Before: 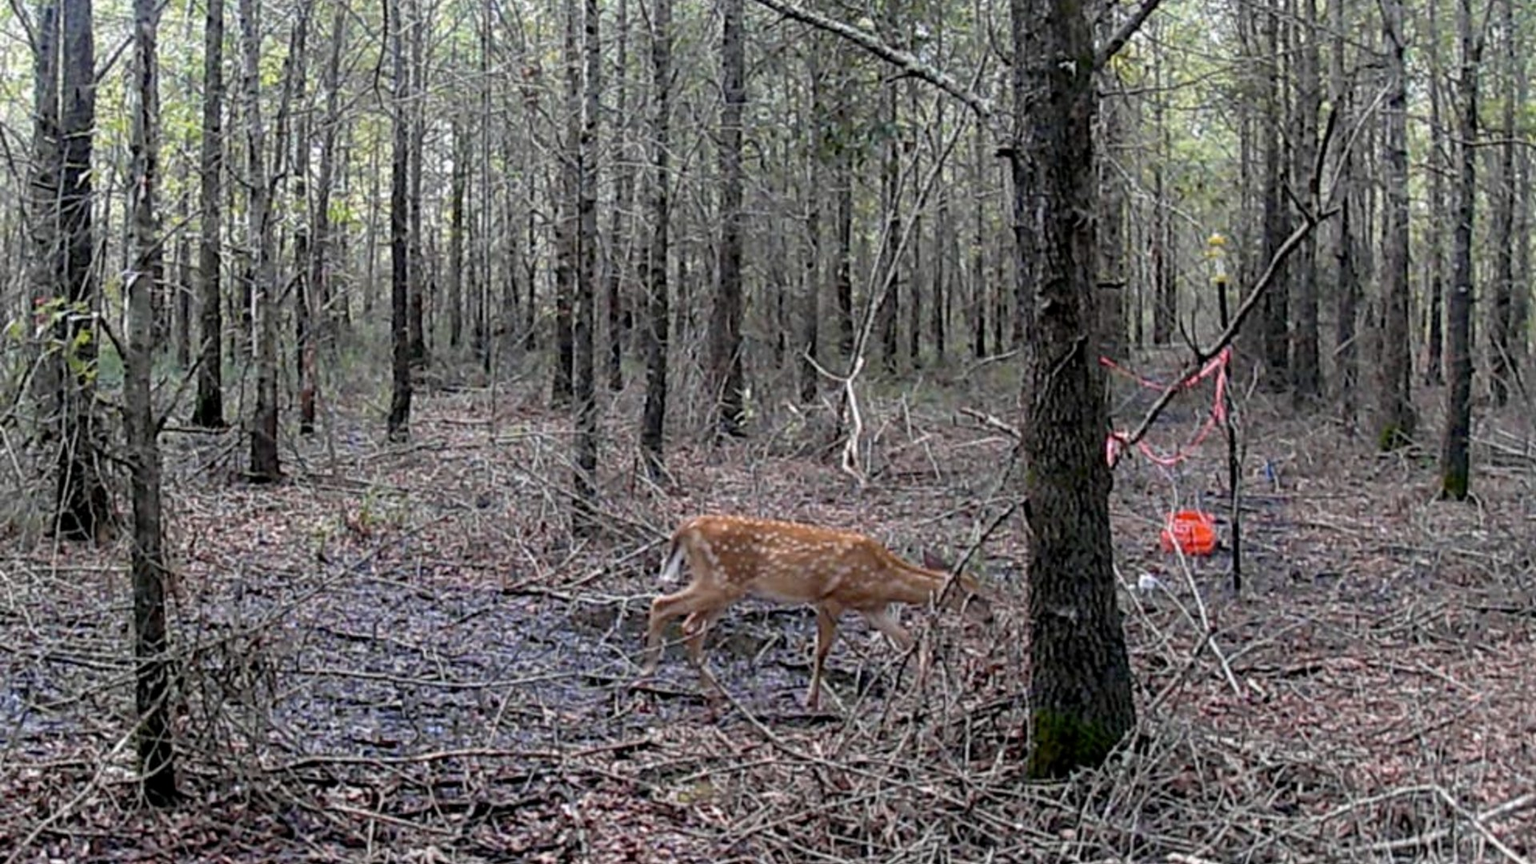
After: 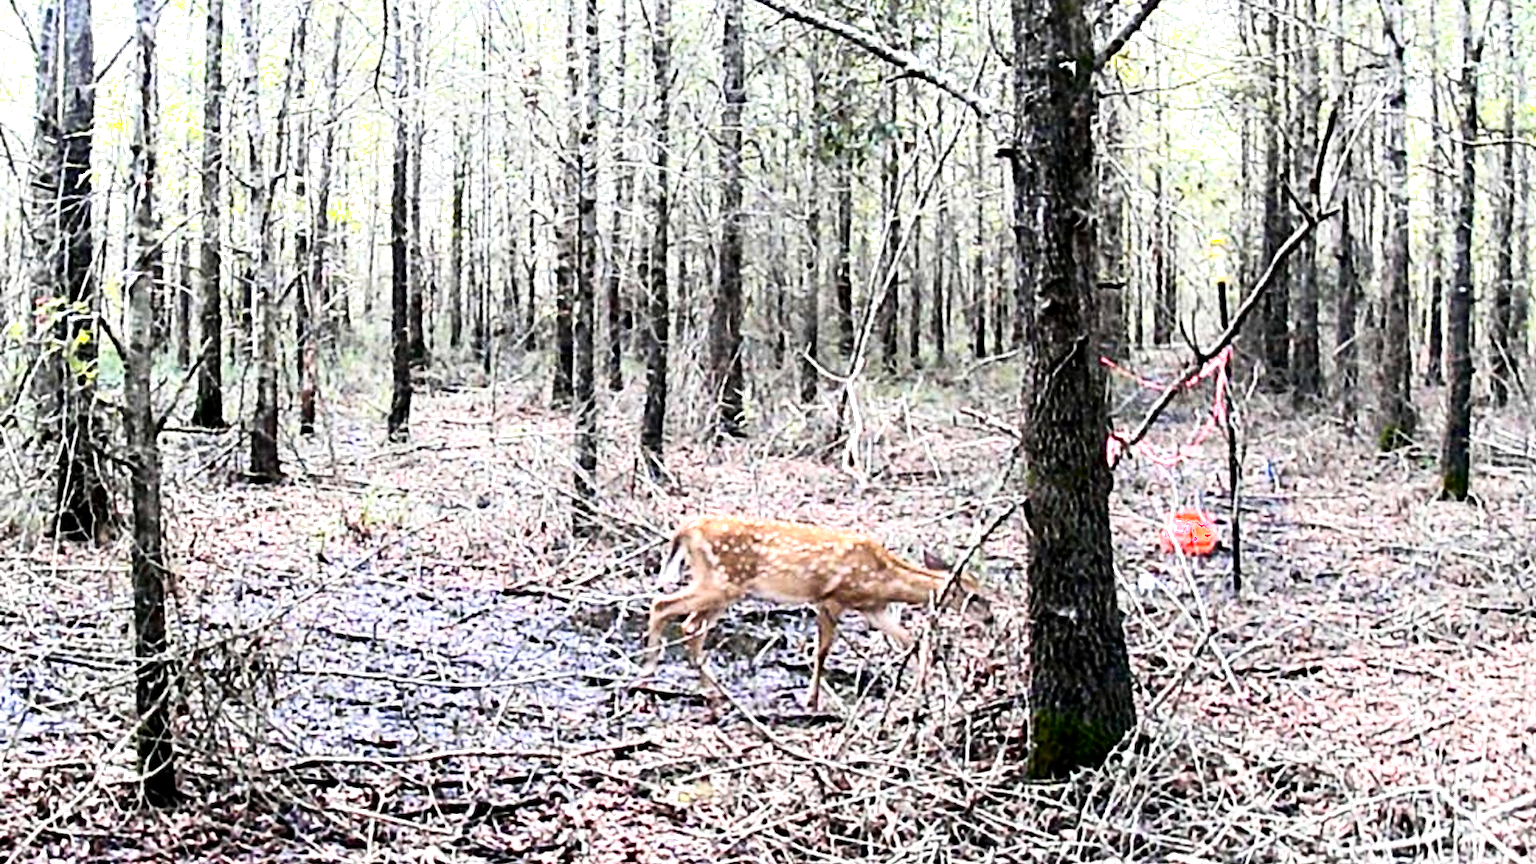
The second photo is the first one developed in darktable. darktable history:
tone equalizer: -8 EV -0.734 EV, -7 EV -0.727 EV, -6 EV -0.61 EV, -5 EV -0.413 EV, -3 EV 0.397 EV, -2 EV 0.6 EV, -1 EV 0.681 EV, +0 EV 0.738 EV, edges refinement/feathering 500, mask exposure compensation -1.57 EV, preserve details no
shadows and highlights: shadows -61.21, white point adjustment -5.27, highlights 61.9
exposure: black level correction 0, exposure 1.2 EV, compensate exposure bias true, compensate highlight preservation false
